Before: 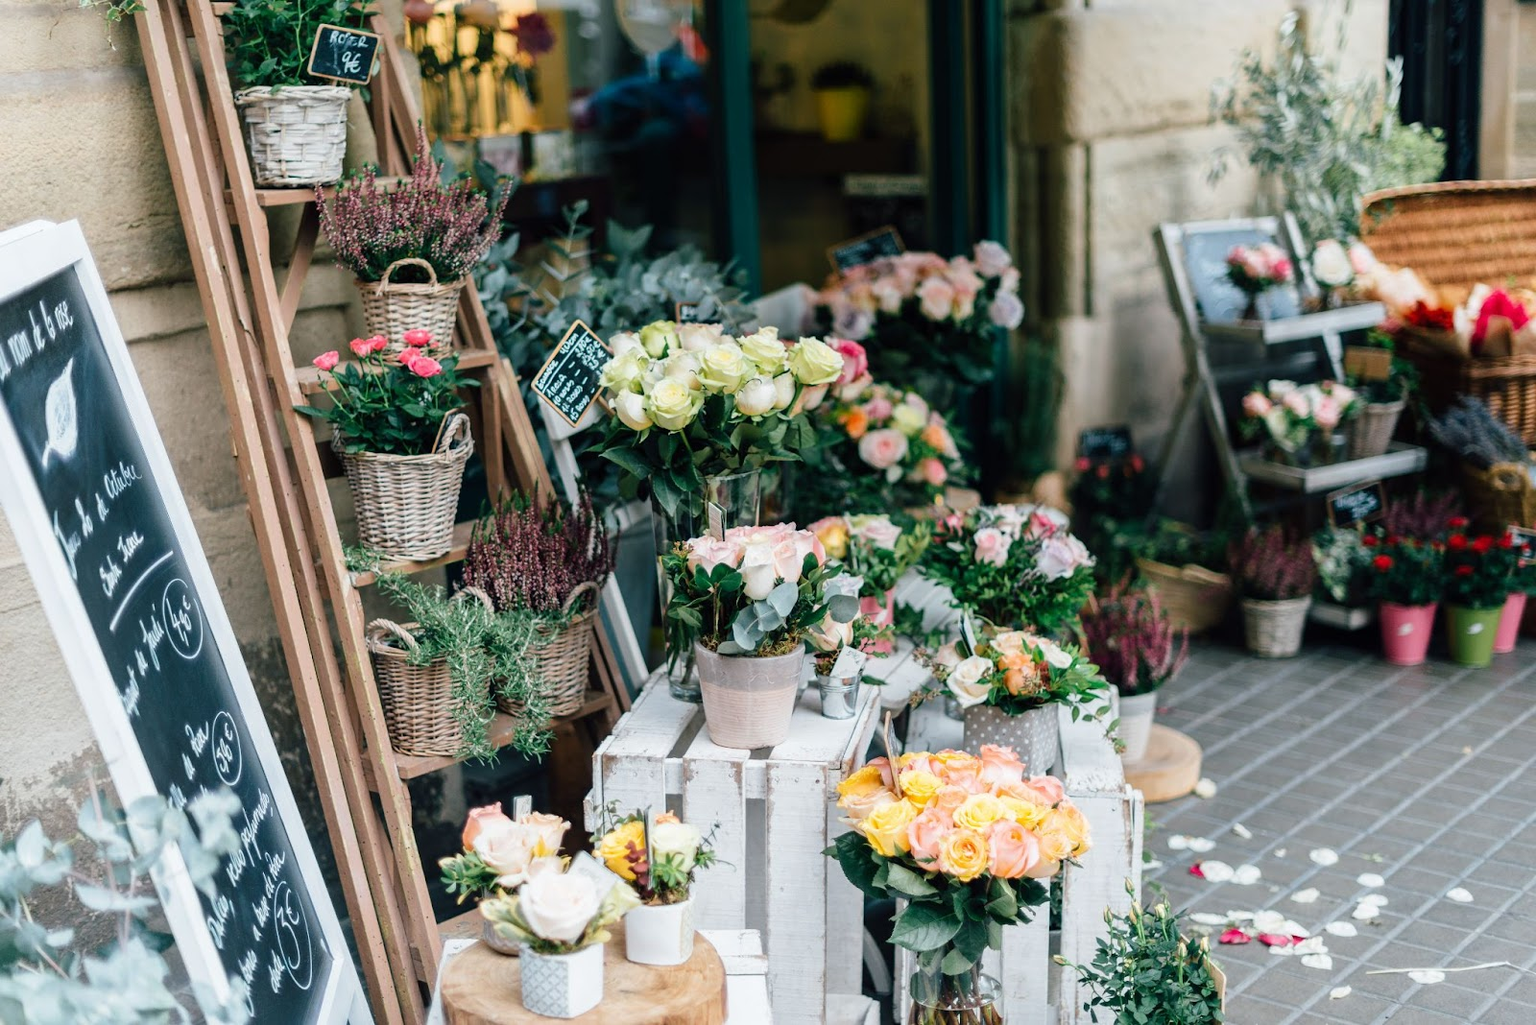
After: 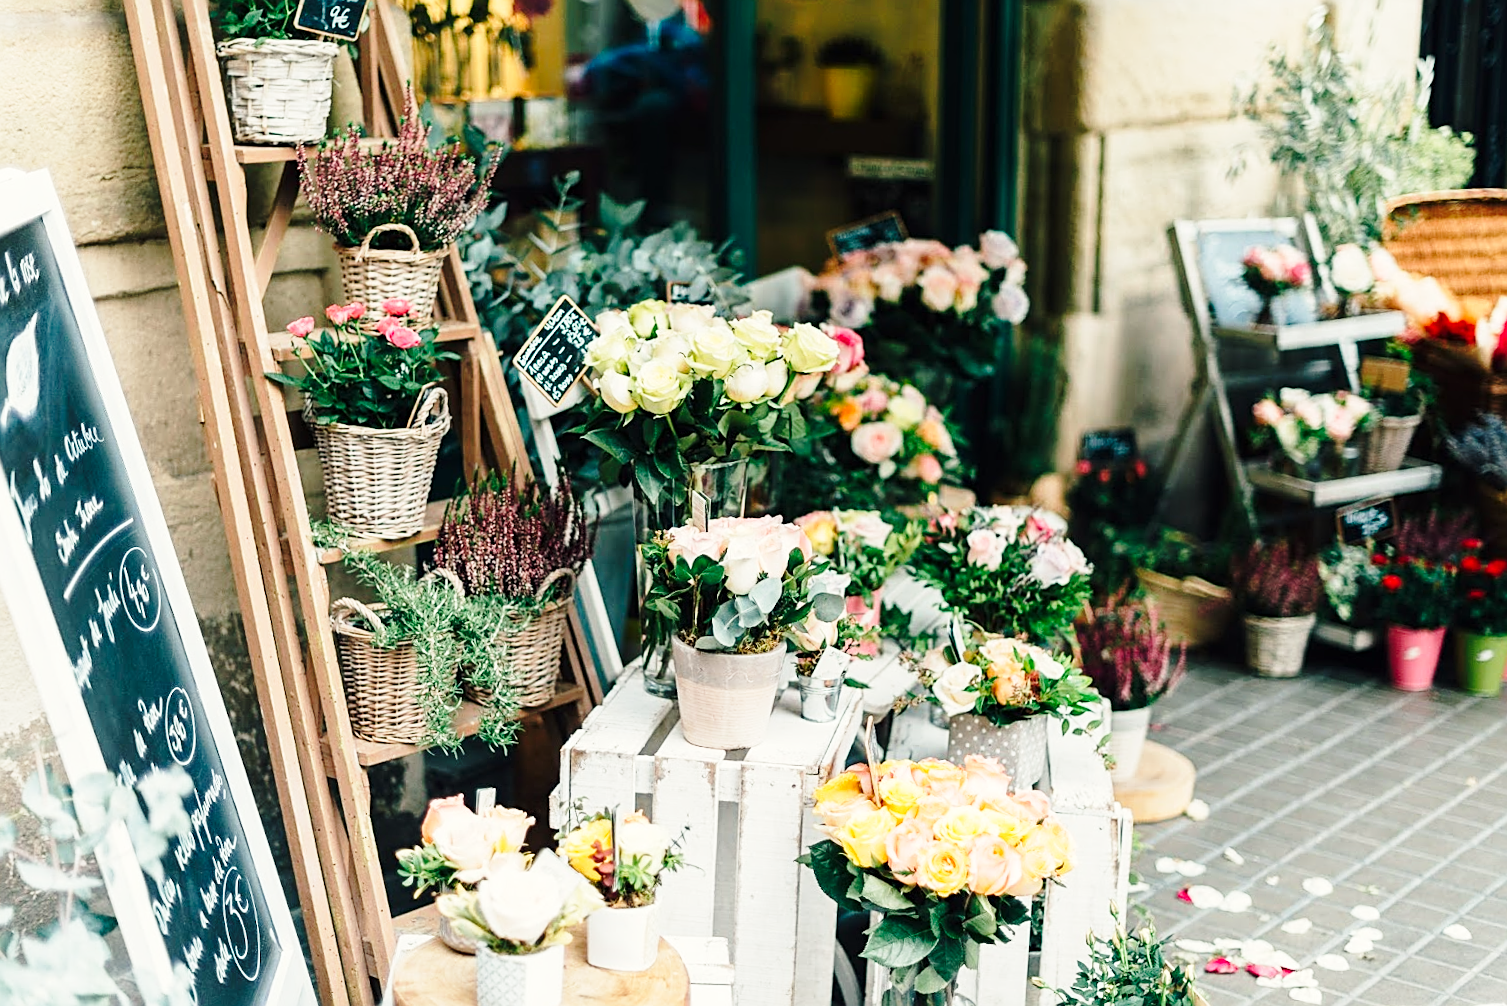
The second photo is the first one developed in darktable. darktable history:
crop and rotate: angle -2.38°
white balance: red 1.029, blue 0.92
base curve: curves: ch0 [(0, 0) (0.028, 0.03) (0.121, 0.232) (0.46, 0.748) (0.859, 0.968) (1, 1)], preserve colors none
sharpen: on, module defaults
